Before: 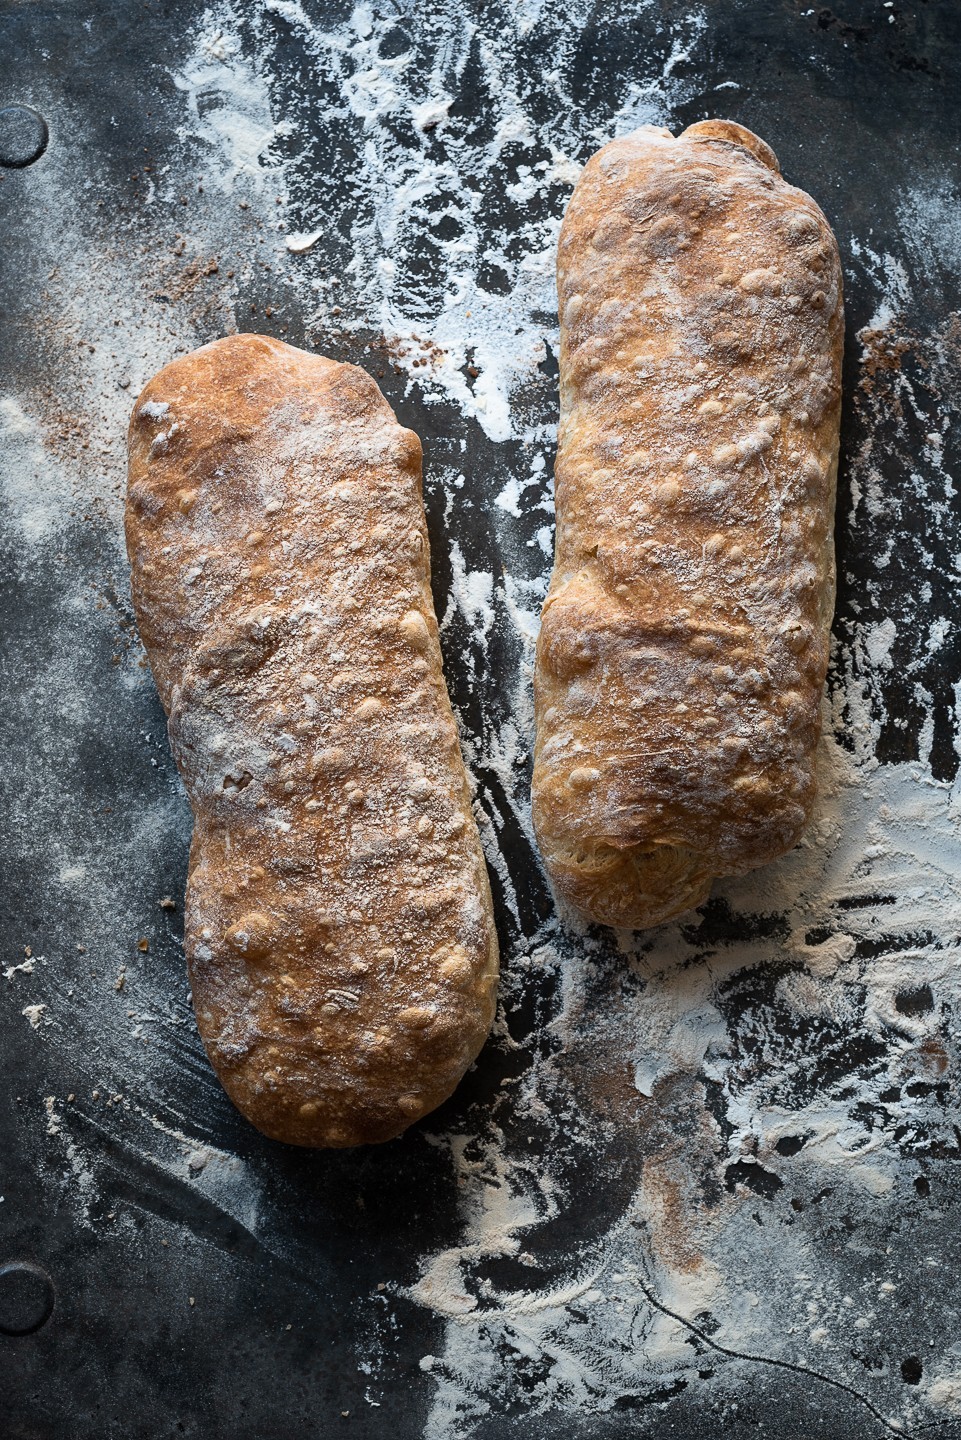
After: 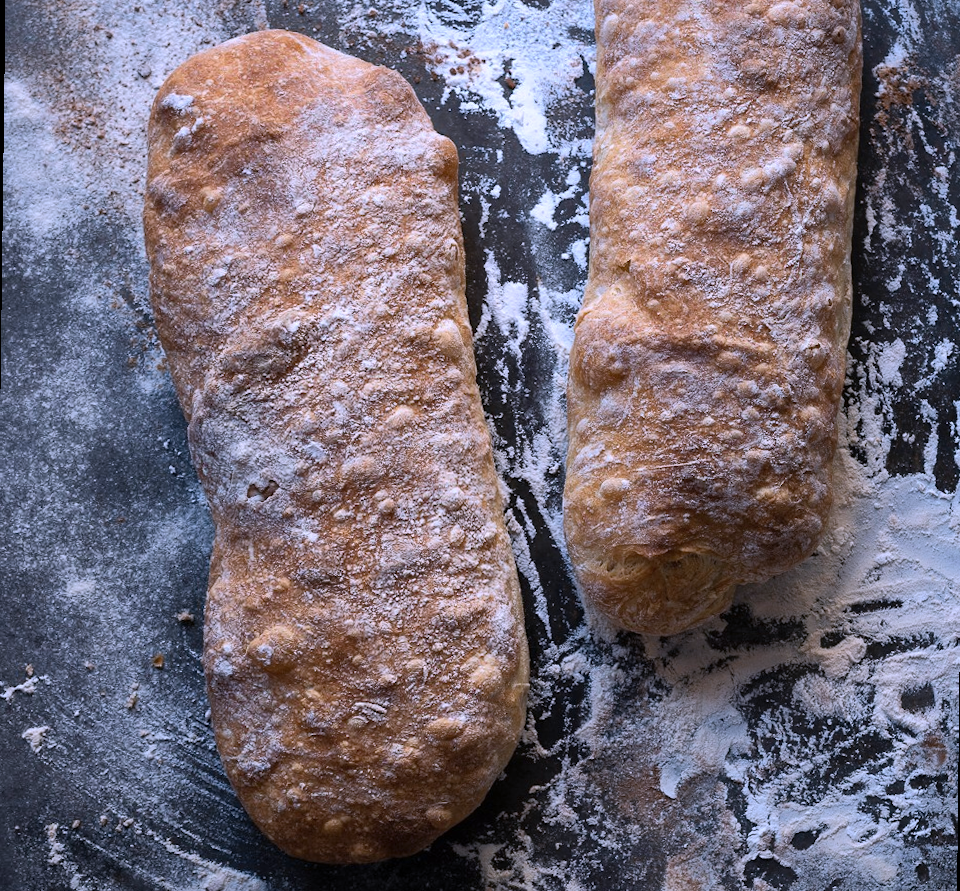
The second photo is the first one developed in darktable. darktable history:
shadows and highlights: shadows 30
rotate and perspective: rotation 0.679°, lens shift (horizontal) 0.136, crop left 0.009, crop right 0.991, crop top 0.078, crop bottom 0.95
crop: top 16.727%, bottom 16.727%
exposure: compensate highlight preservation false
color calibration: output R [1.063, -0.012, -0.003, 0], output B [-0.079, 0.047, 1, 0], illuminant custom, x 0.389, y 0.387, temperature 3838.64 K
